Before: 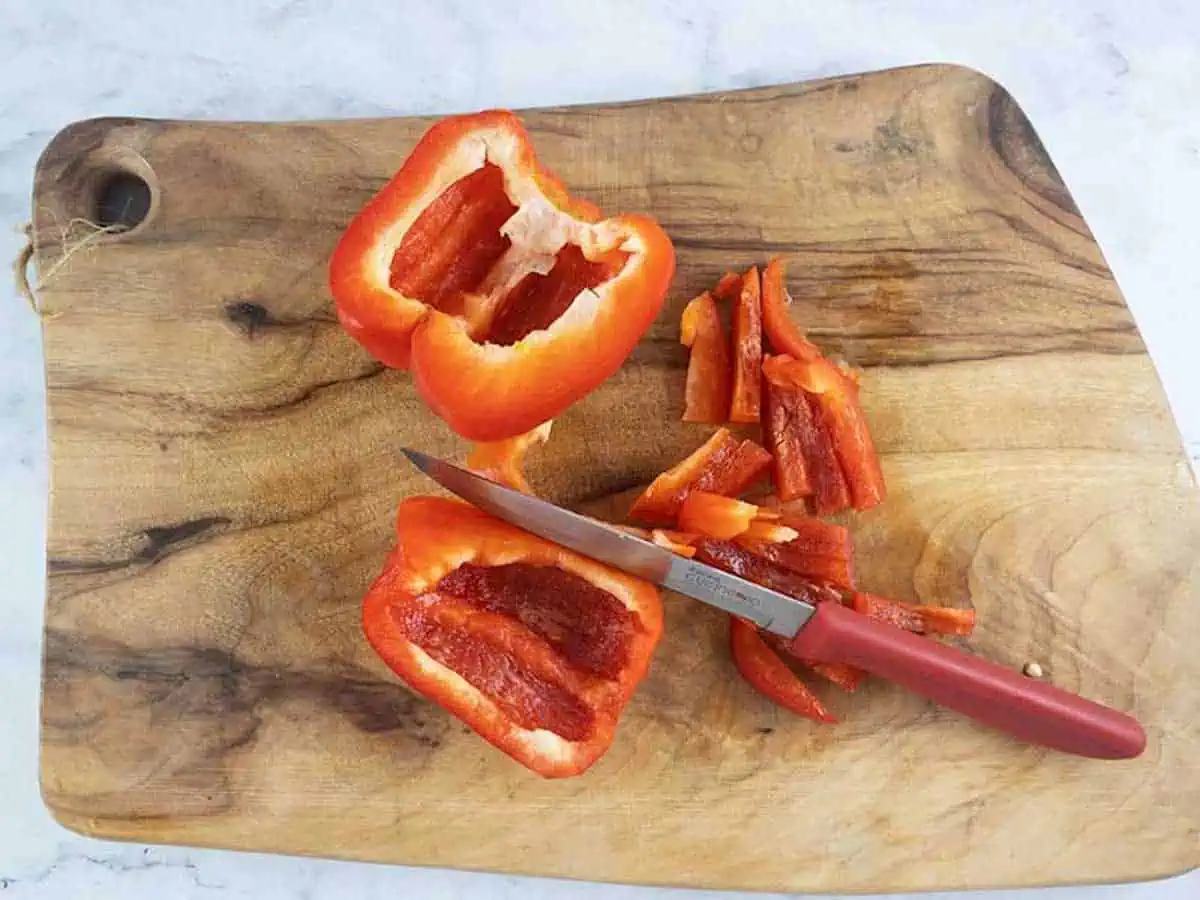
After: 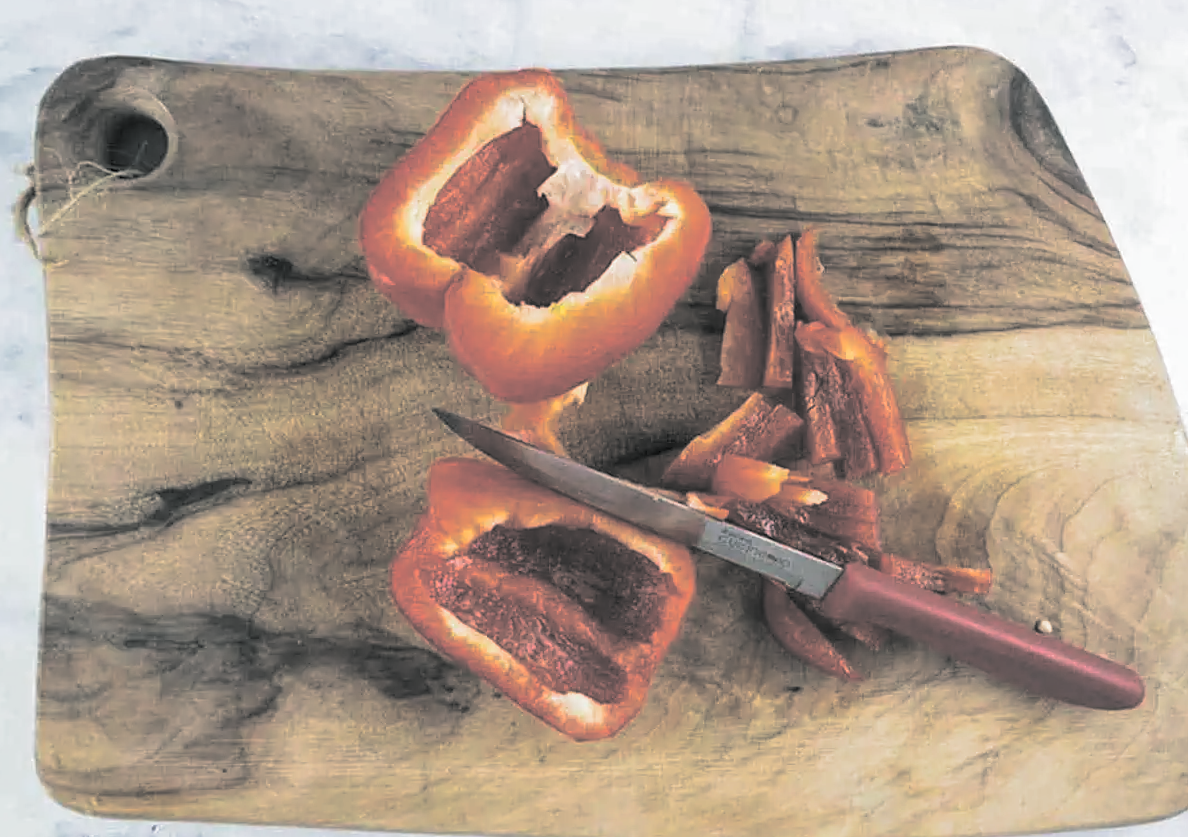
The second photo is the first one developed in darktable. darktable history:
local contrast: highlights 100%, shadows 100%, detail 120%, midtone range 0.2
rotate and perspective: rotation 0.679°, lens shift (horizontal) 0.136, crop left 0.009, crop right 0.991, crop top 0.078, crop bottom 0.95
split-toning: shadows › hue 190.8°, shadows › saturation 0.05, highlights › hue 54°, highlights › saturation 0.05, compress 0%
